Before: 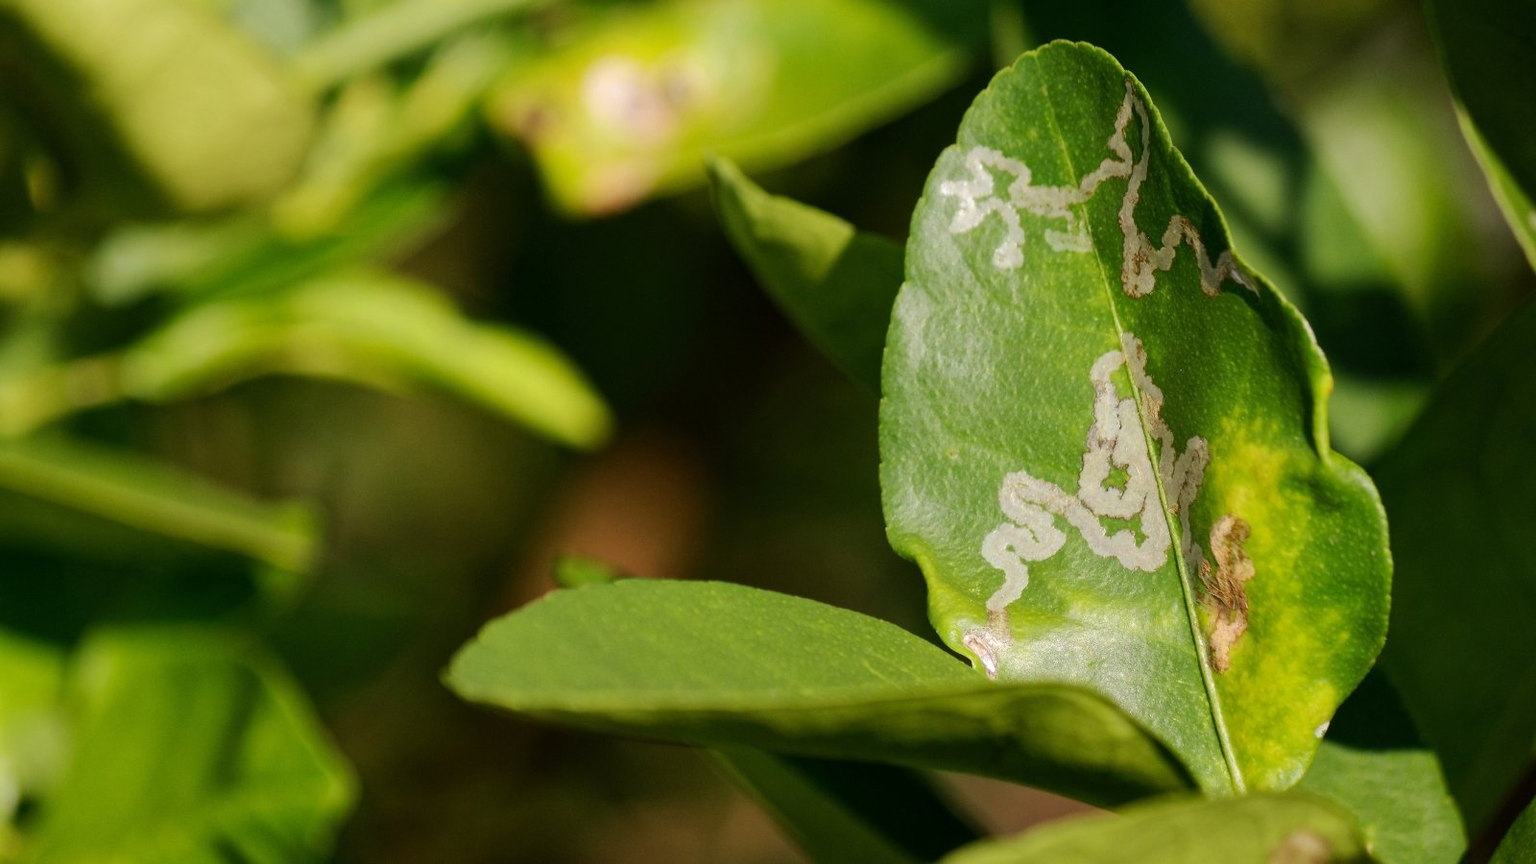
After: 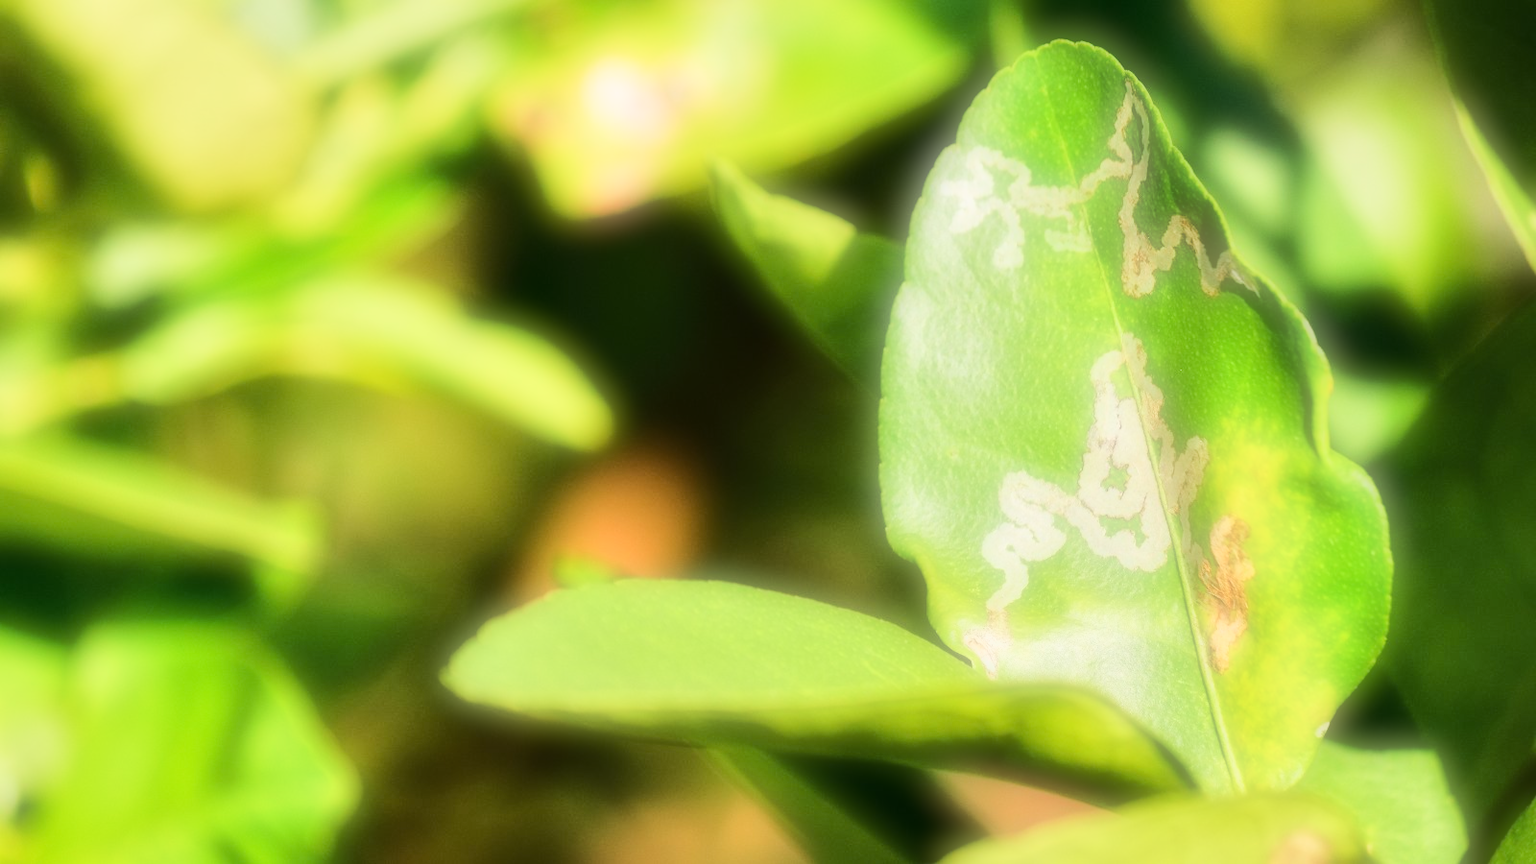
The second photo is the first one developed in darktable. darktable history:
tone equalizer: -7 EV 0.15 EV, -6 EV 0.6 EV, -5 EV 1.15 EV, -4 EV 1.33 EV, -3 EV 1.15 EV, -2 EV 0.6 EV, -1 EV 0.15 EV, mask exposure compensation -0.5 EV
soften: on, module defaults
base curve: curves: ch0 [(0, 0) (0.025, 0.046) (0.112, 0.277) (0.467, 0.74) (0.814, 0.929) (1, 0.942)]
